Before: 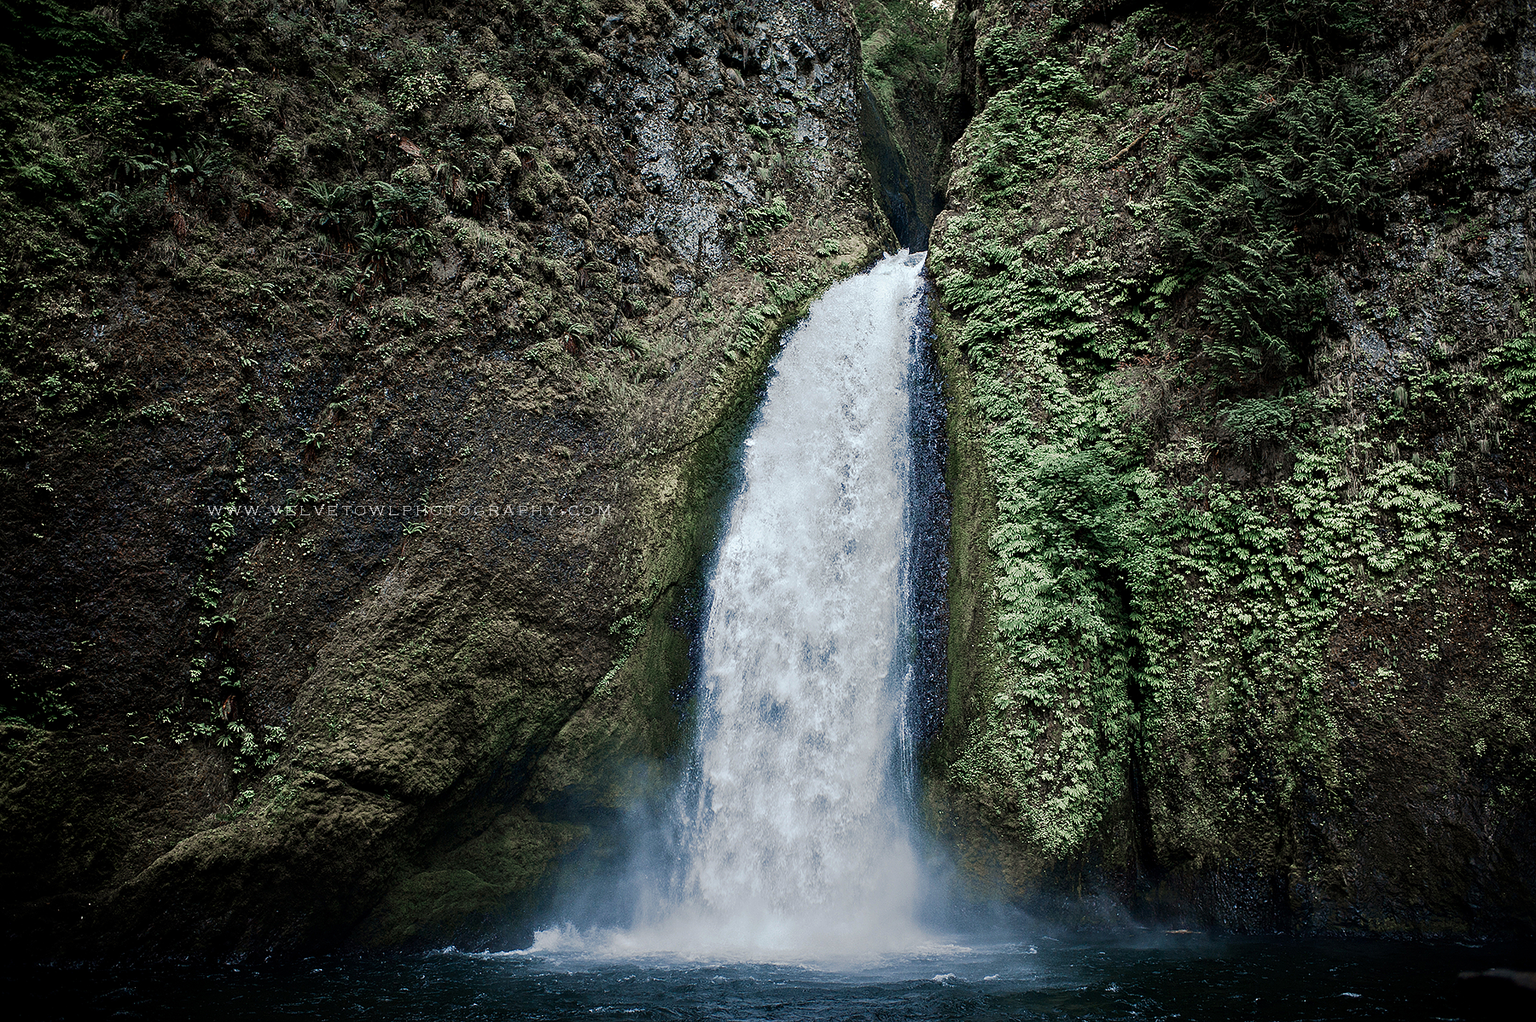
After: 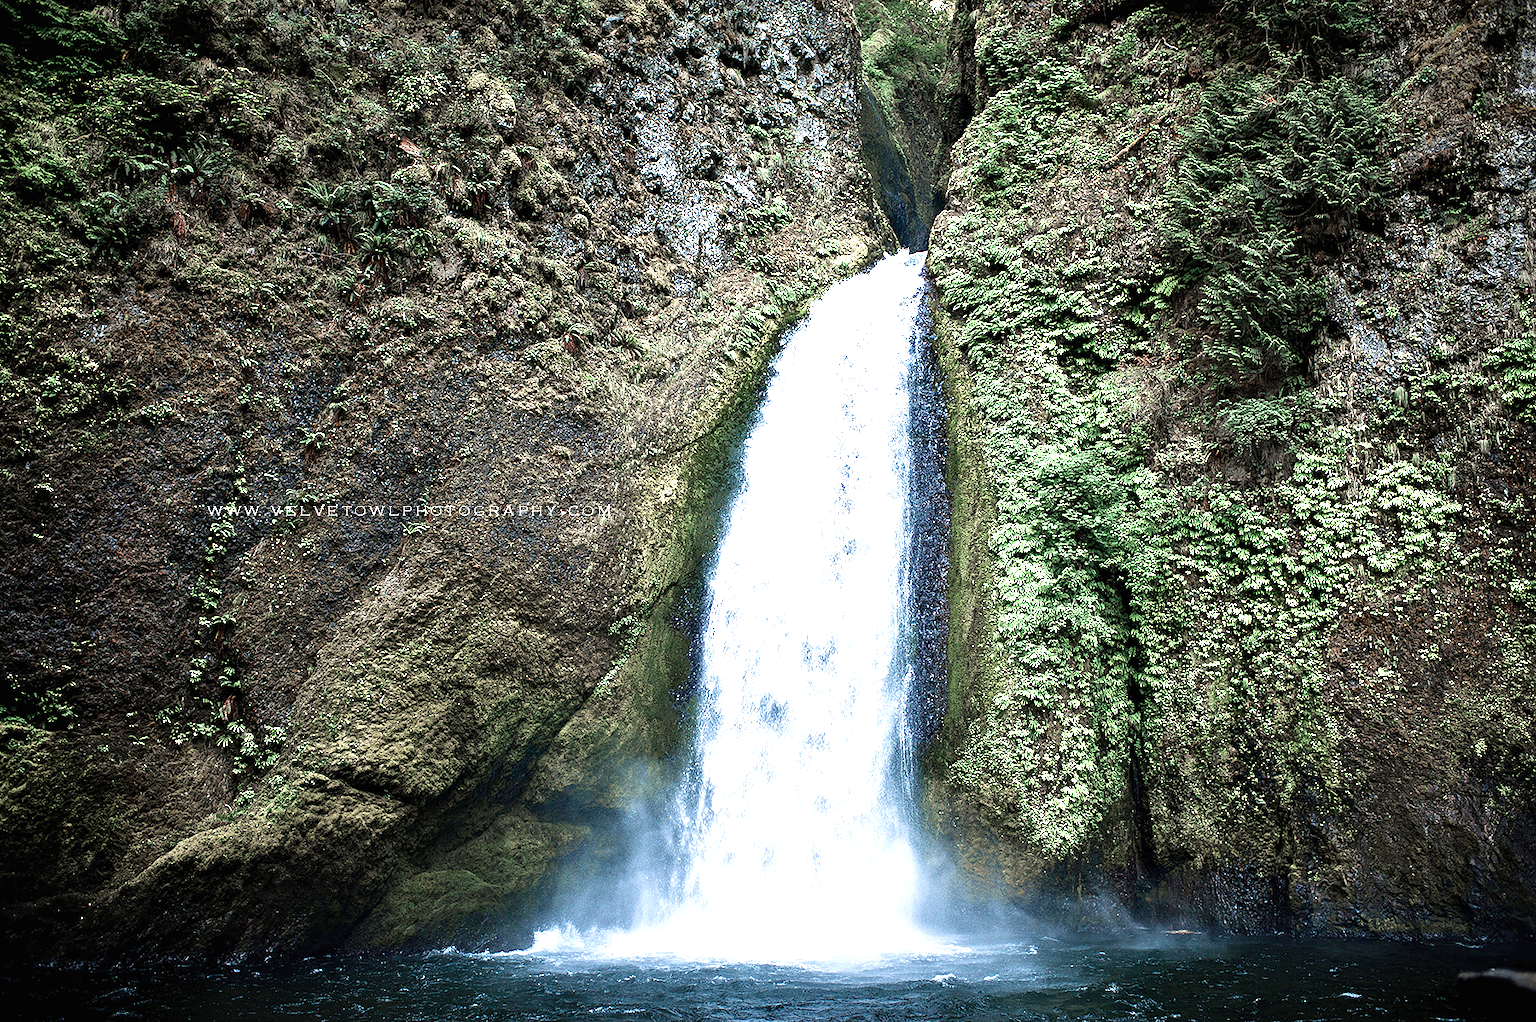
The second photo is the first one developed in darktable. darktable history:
exposure: black level correction 0, exposure 1.45 EV, compensate exposure bias true, compensate highlight preservation false
shadows and highlights: shadows 37.27, highlights -28.18, soften with gaussian
